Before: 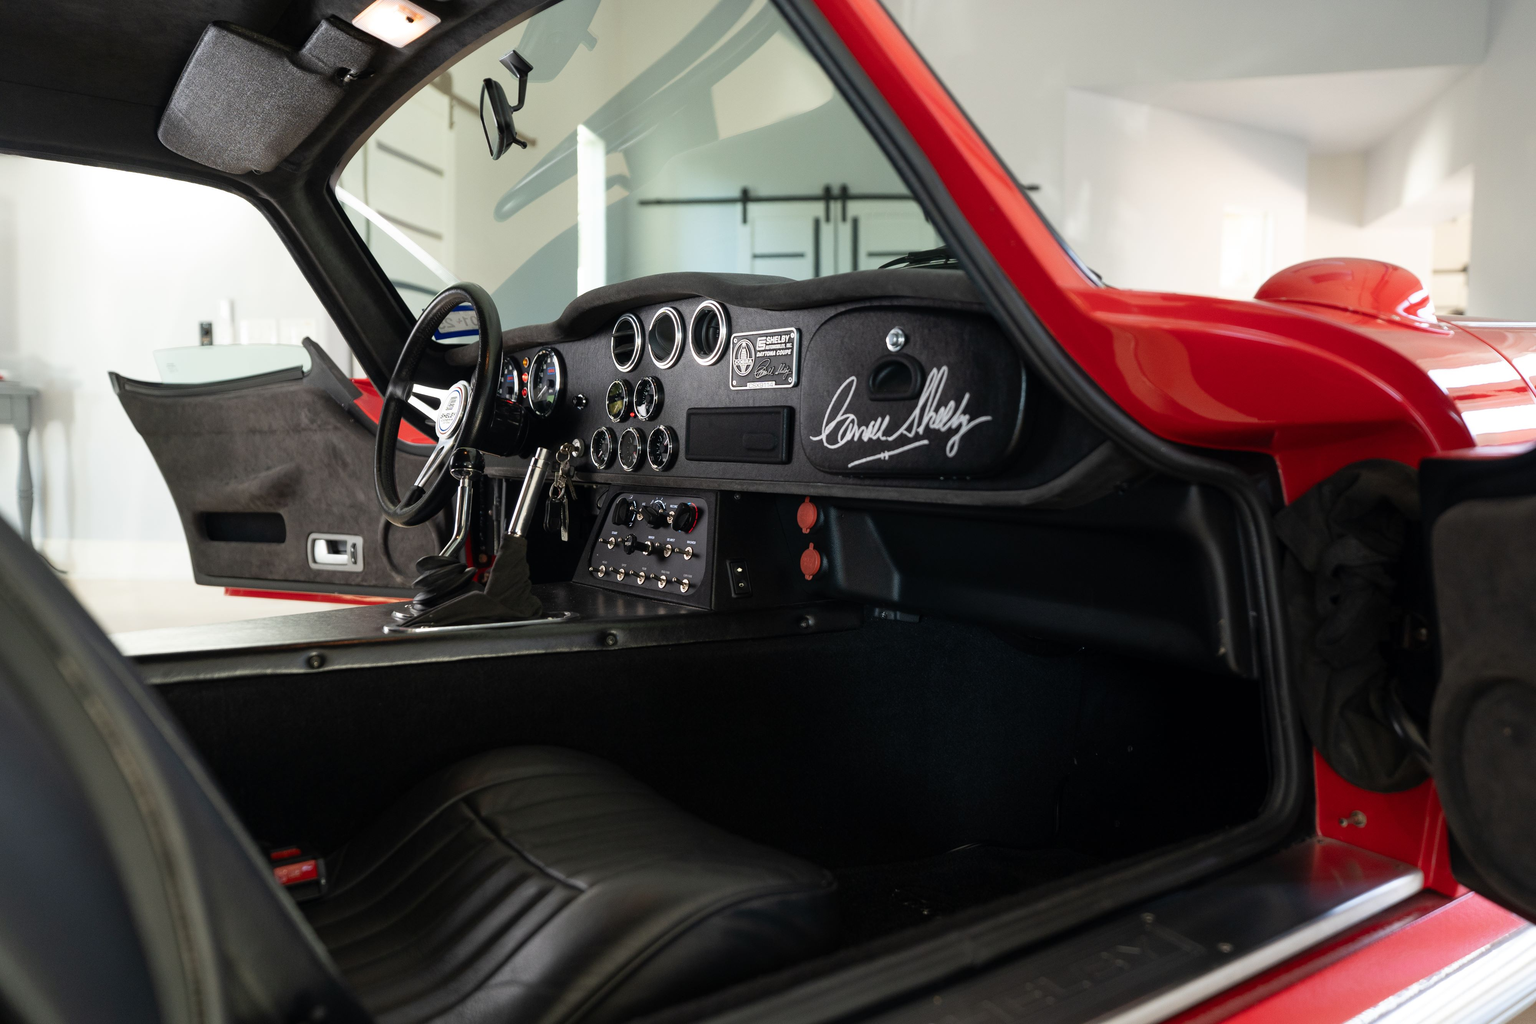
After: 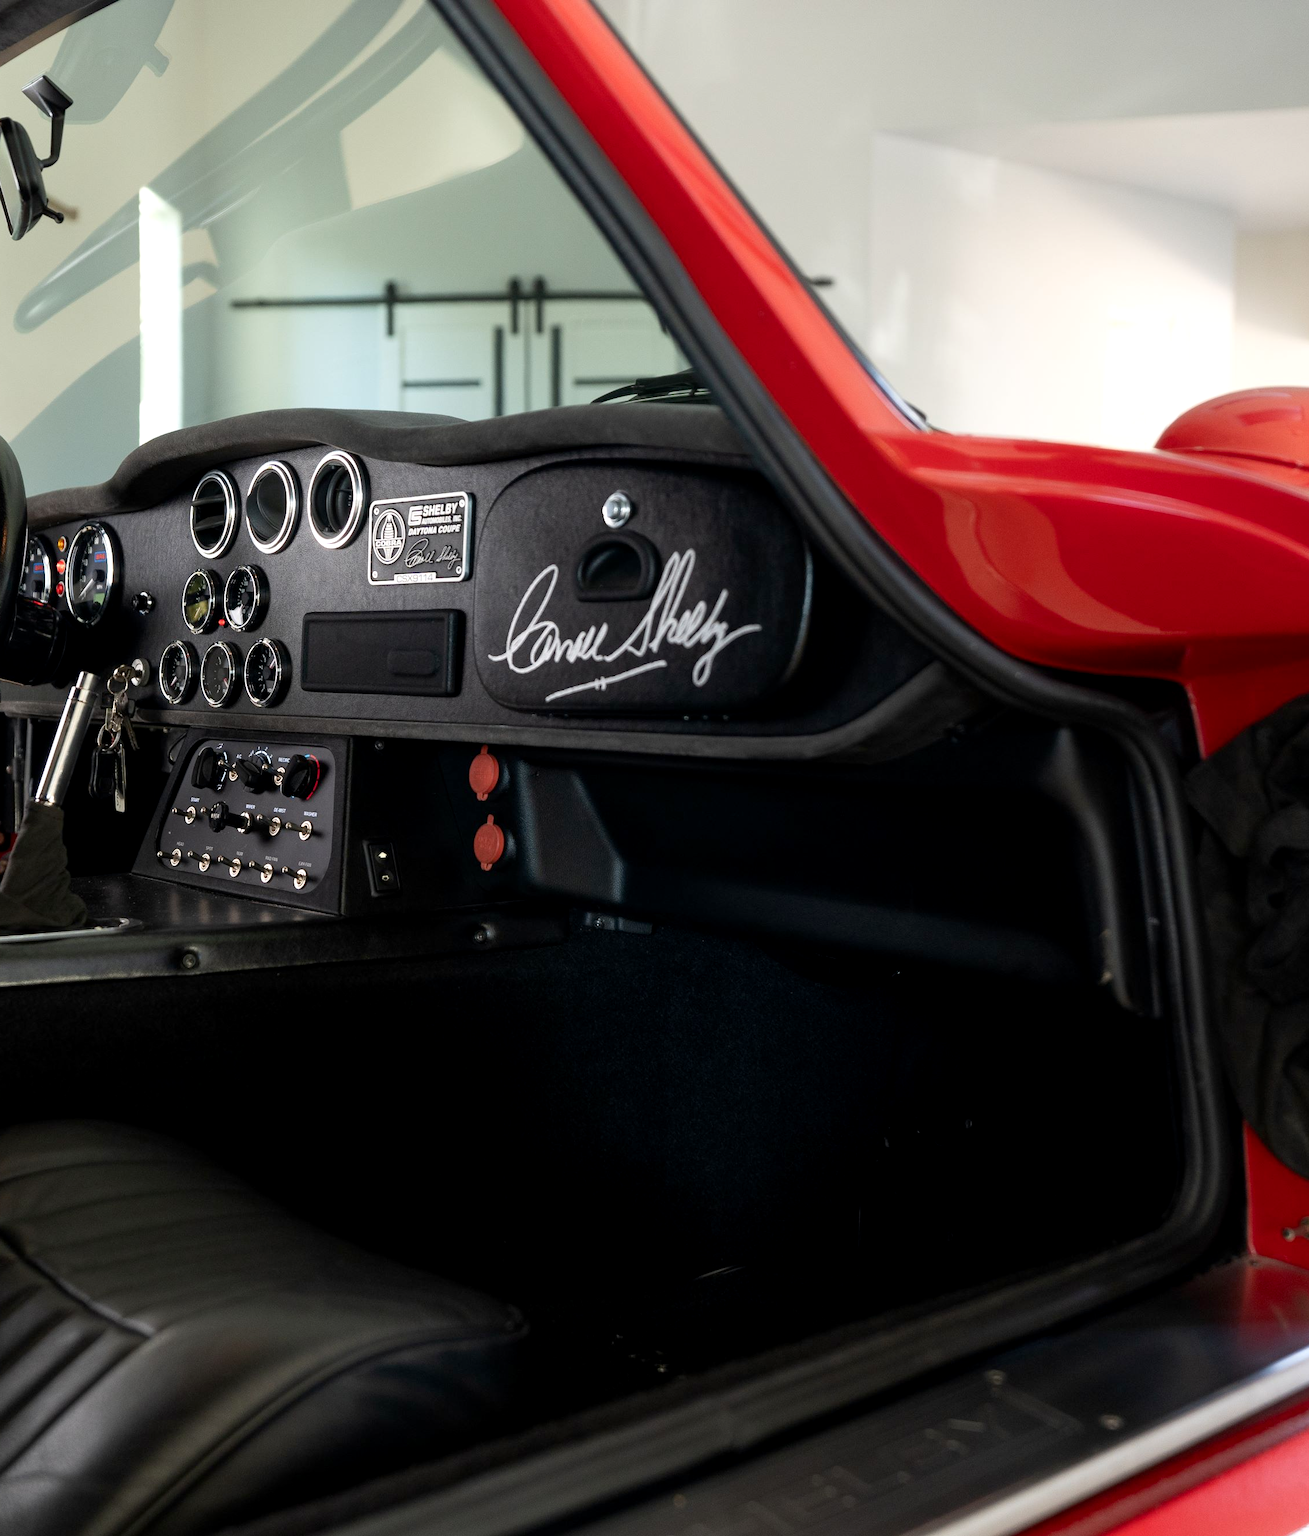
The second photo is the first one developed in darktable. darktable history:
exposure: black level correction 0.002, exposure 0.15 EV, compensate highlight preservation false
crop: left 31.56%, top 0.001%, right 11.614%
